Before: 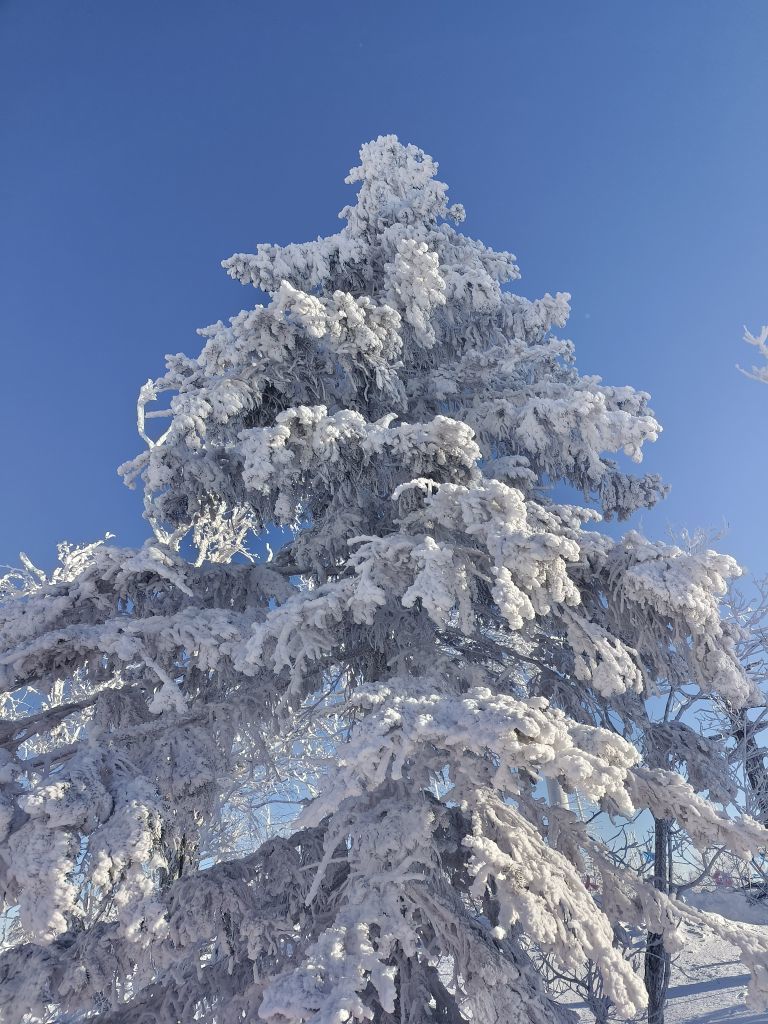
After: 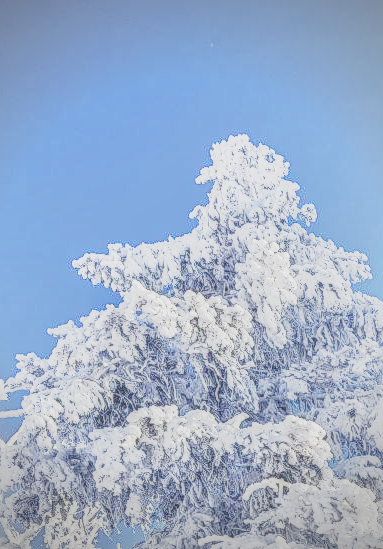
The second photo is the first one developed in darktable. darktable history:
contrast brightness saturation: contrast -0.27
exposure: black level correction 0, exposure 0.694 EV, compensate highlight preservation false
sharpen: on, module defaults
crop: left 19.455%, right 30.564%, bottom 46.312%
local contrast: highlights 5%, shadows 6%, detail 200%, midtone range 0.244
base curve: curves: ch0 [(0, 0) (0.018, 0.026) (0.143, 0.37) (0.33, 0.731) (0.458, 0.853) (0.735, 0.965) (0.905, 0.986) (1, 1)], preserve colors none
vignetting: fall-off start 71.76%, brightness -0.472
